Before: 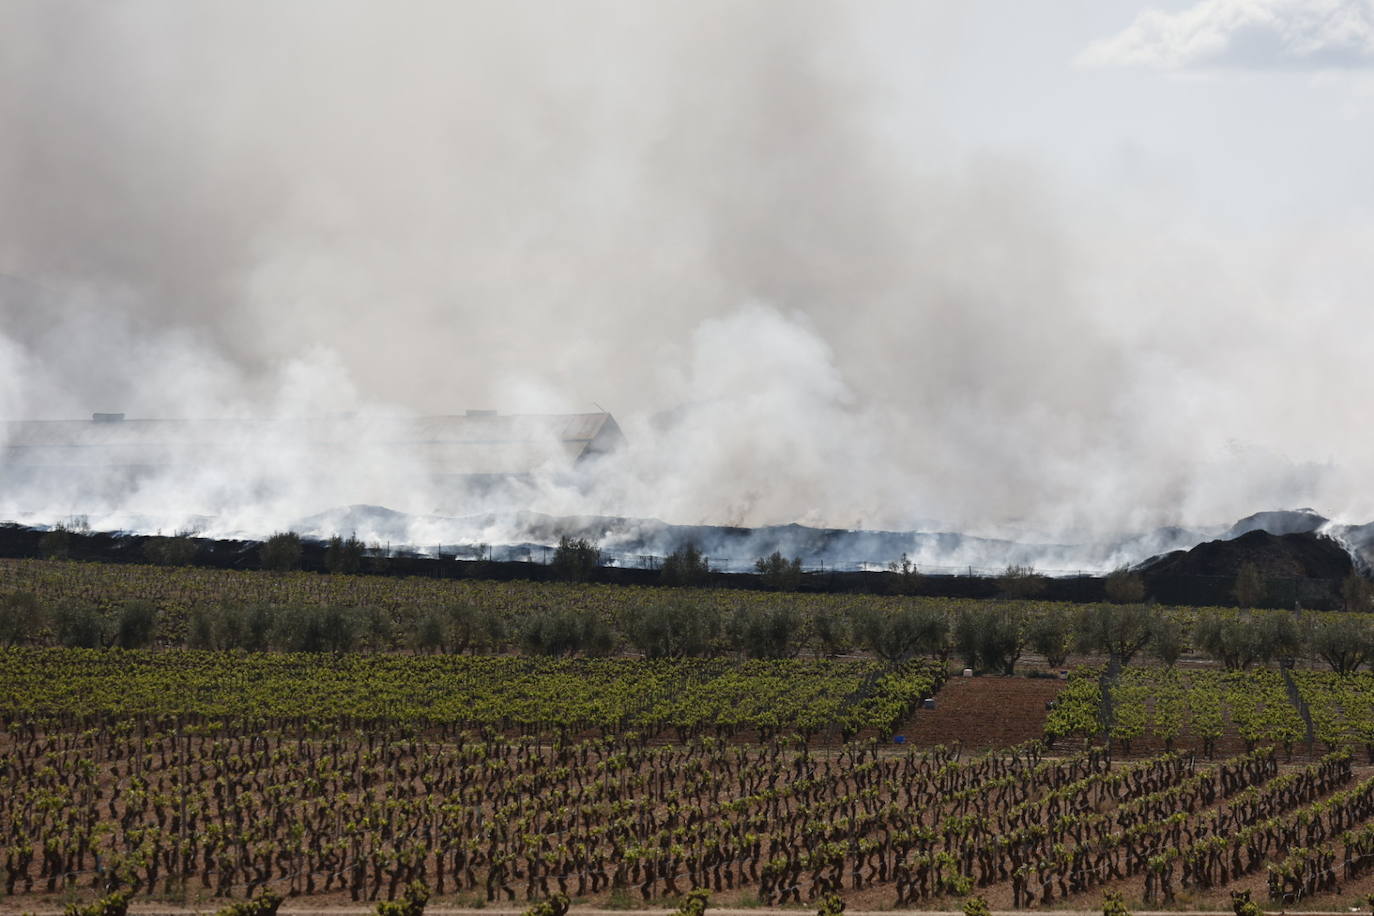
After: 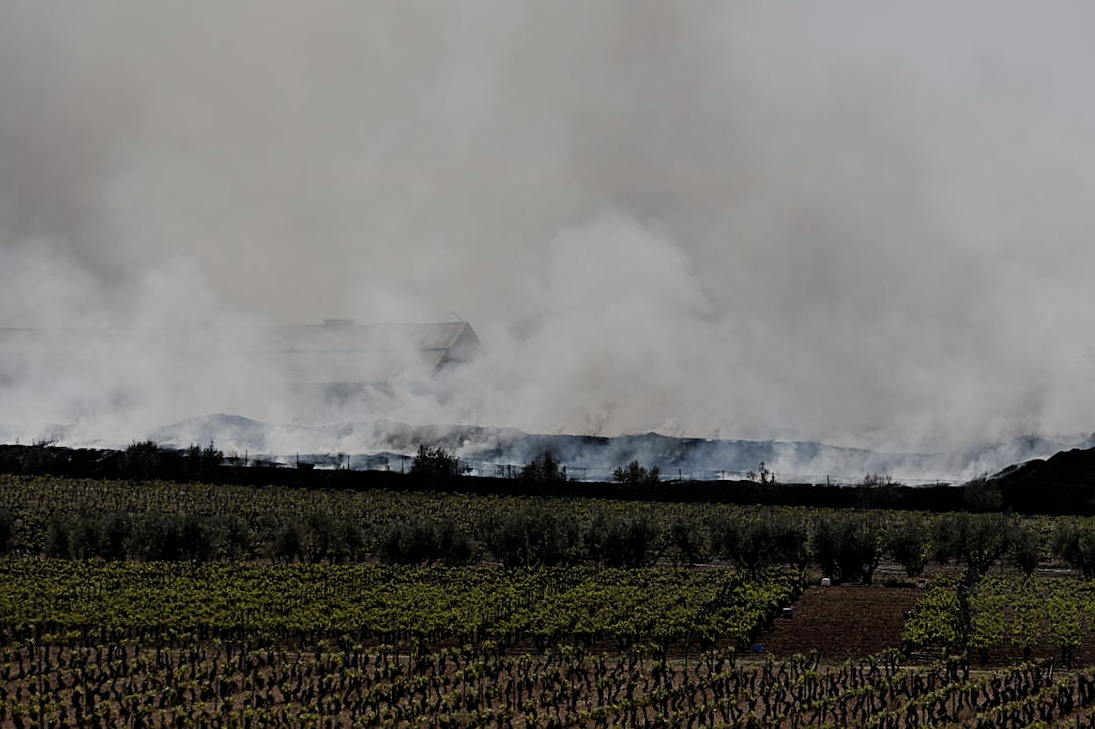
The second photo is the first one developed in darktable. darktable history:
sharpen: on, module defaults
crop and rotate: left 10.355%, top 10.009%, right 9.903%, bottom 10.401%
exposure: black level correction 0.009, exposure -0.669 EV, compensate highlight preservation false
filmic rgb: black relative exposure -7.65 EV, white relative exposure 4.56 EV, hardness 3.61, contrast 0.994, color science v4 (2020)
